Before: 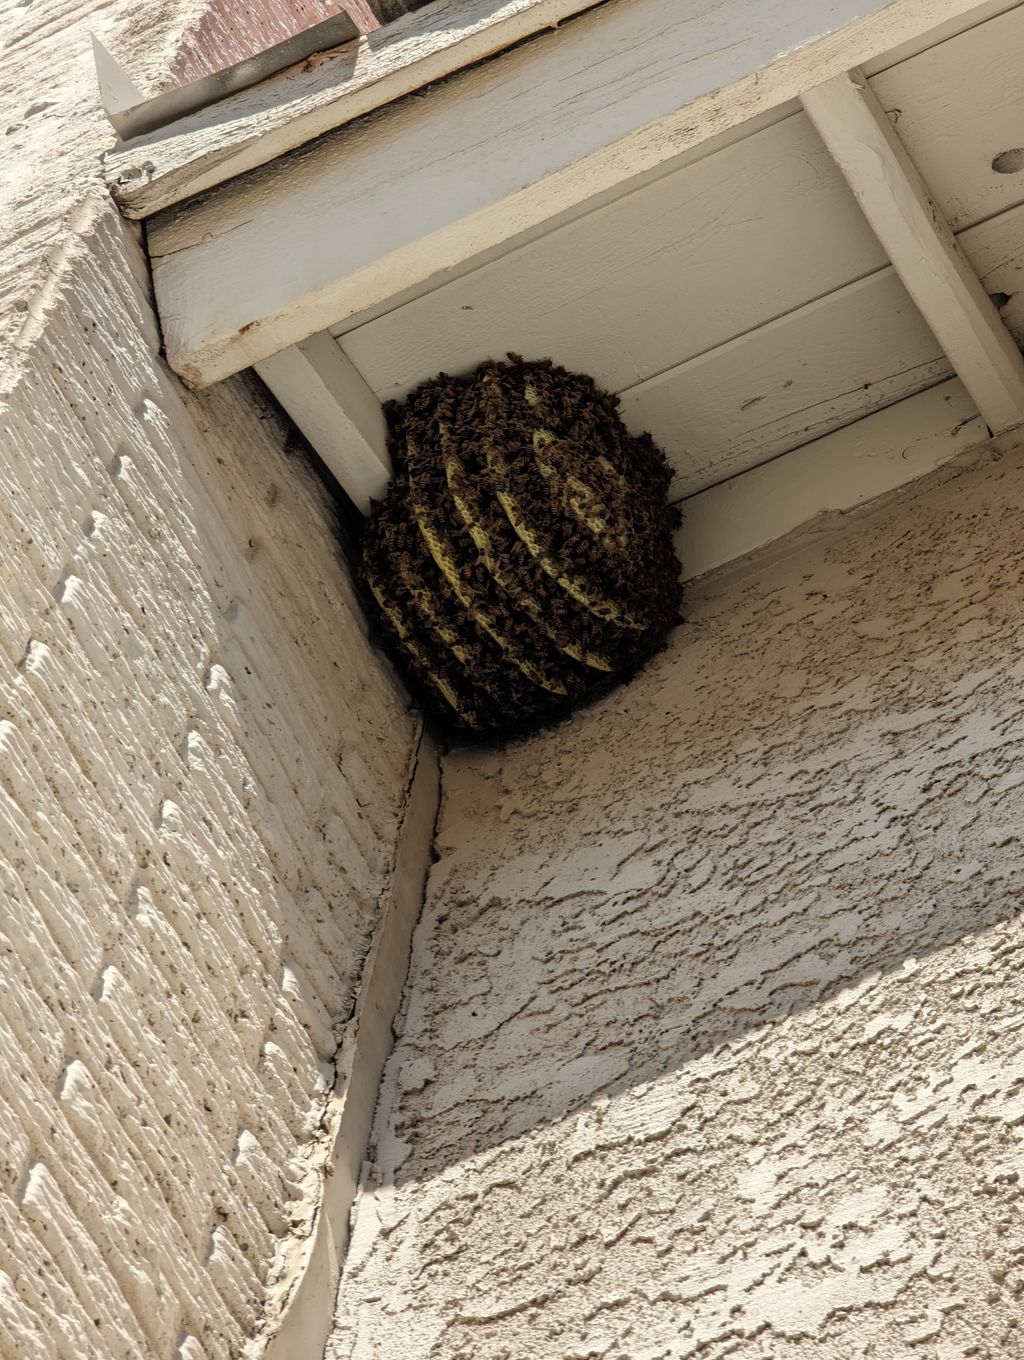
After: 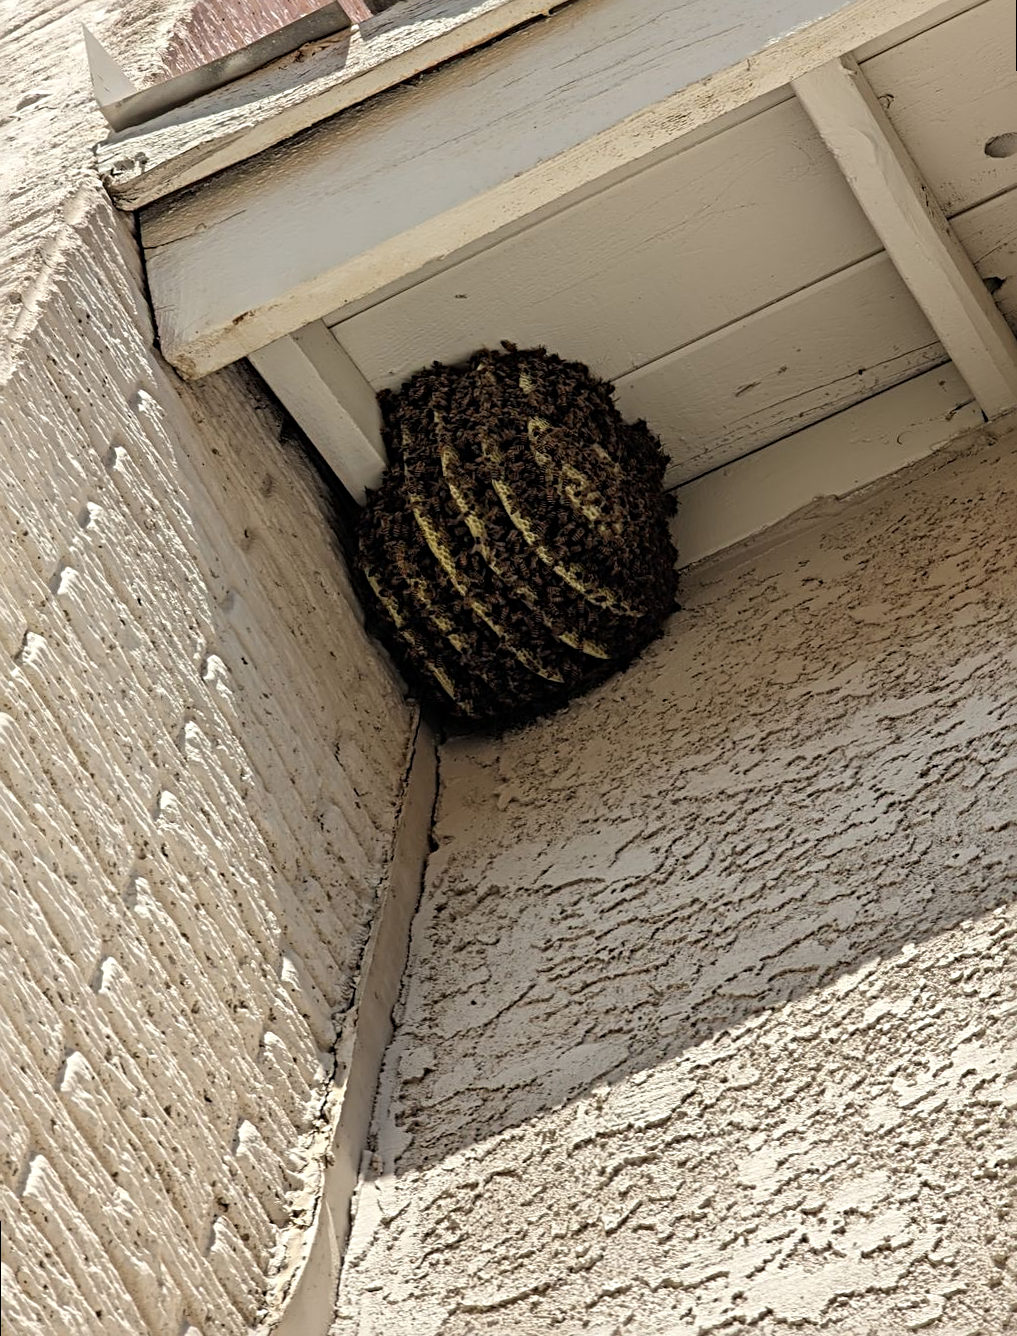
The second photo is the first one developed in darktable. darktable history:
color balance: output saturation 98.5%
rotate and perspective: rotation -0.45°, automatic cropping original format, crop left 0.008, crop right 0.992, crop top 0.012, crop bottom 0.988
sharpen: radius 4
